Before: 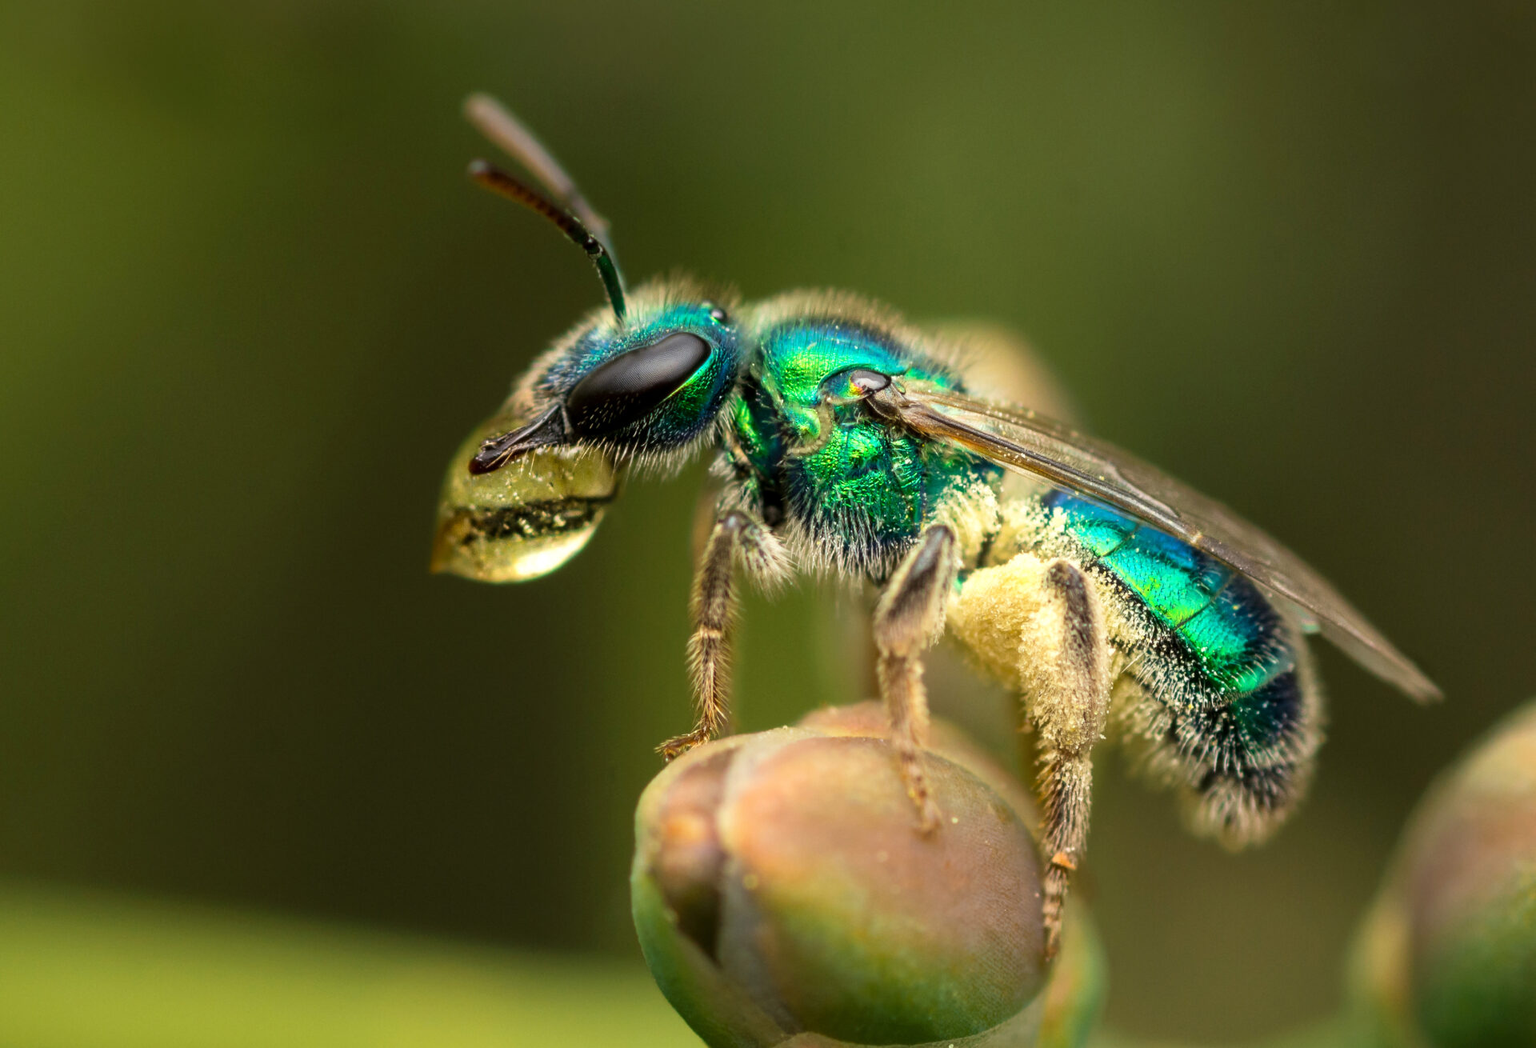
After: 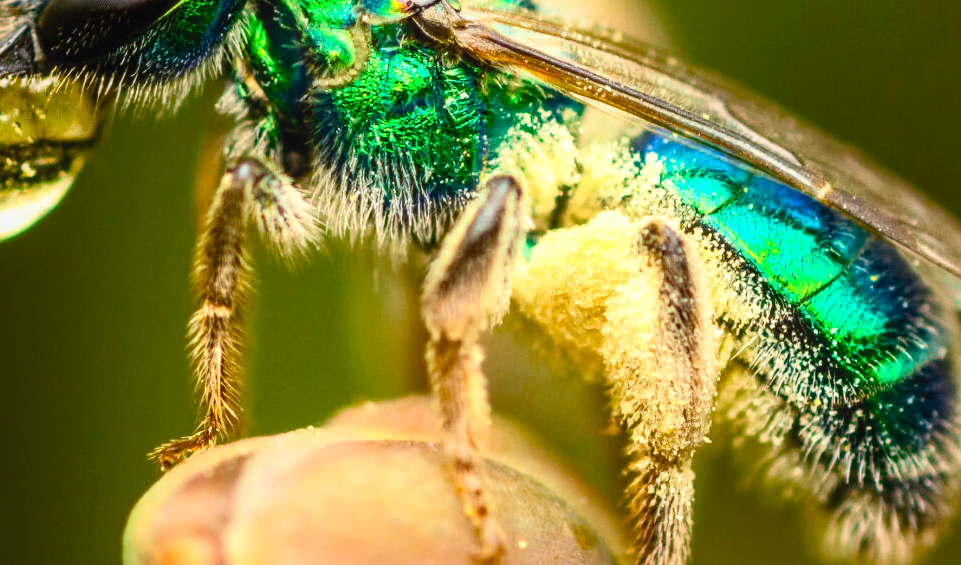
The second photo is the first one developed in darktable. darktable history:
crop: left 34.992%, top 36.726%, right 14.937%, bottom 20.08%
contrast brightness saturation: contrast 0.201, brightness 0.166, saturation 0.22
color balance rgb: shadows fall-off 101.71%, perceptual saturation grading › global saturation 13.976%, perceptual saturation grading › highlights -25.683%, perceptual saturation grading › shadows 29.846%, perceptual brilliance grading › highlights 10.234%, perceptual brilliance grading › mid-tones 4.502%, mask middle-gray fulcrum 21.852%, global vibrance 6.804%, saturation formula JzAzBz (2021)
local contrast: detail 109%
